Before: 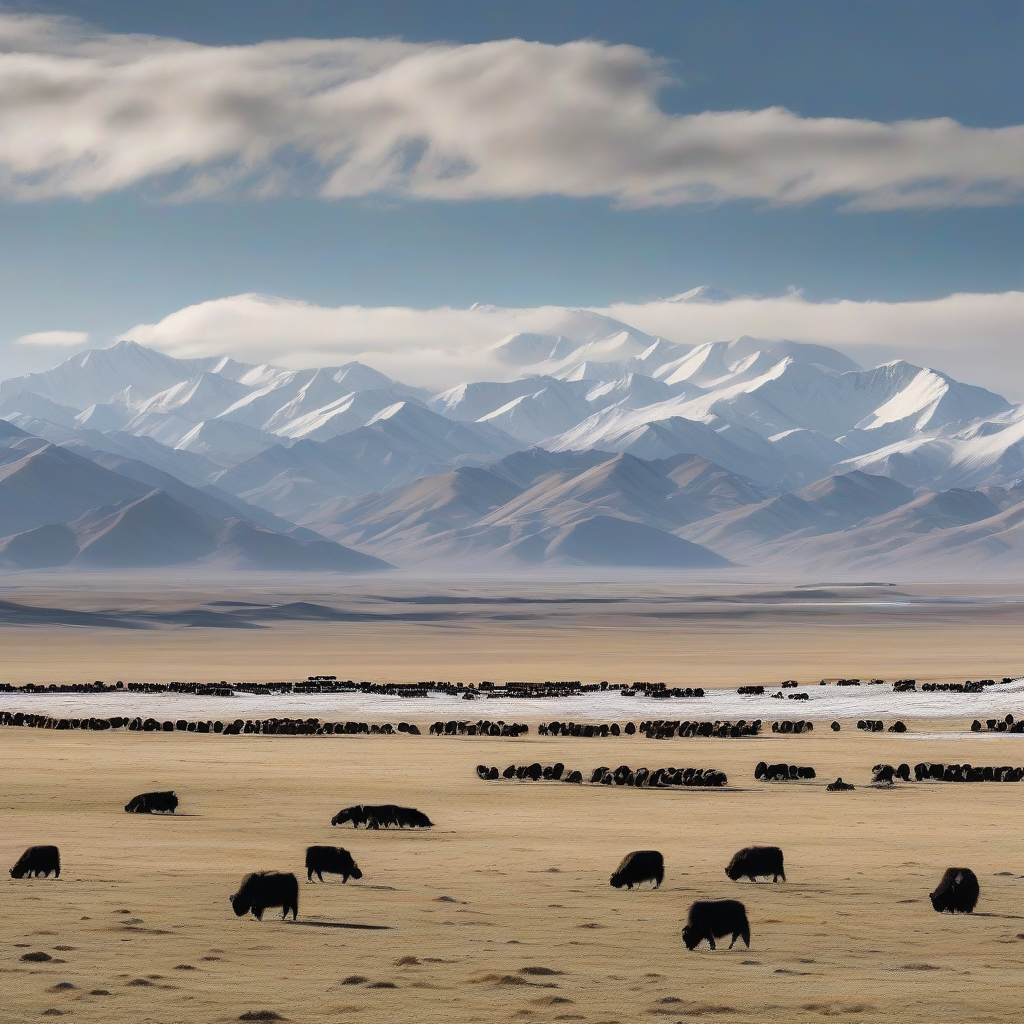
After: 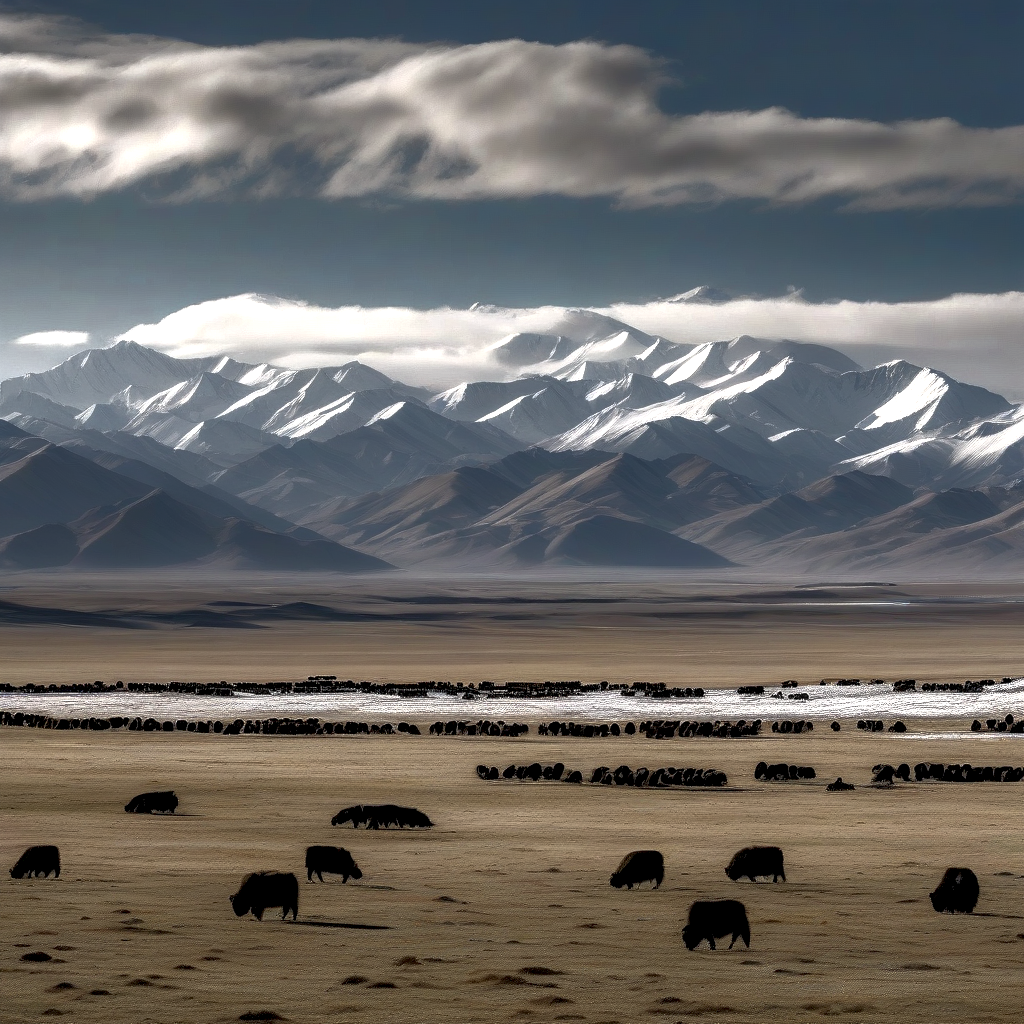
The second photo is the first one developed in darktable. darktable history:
base curve: curves: ch0 [(0, 0) (0.564, 0.291) (0.802, 0.731) (1, 1)]
exposure: exposure 0.207 EV, compensate highlight preservation false
local contrast: highlights 60%, shadows 60%, detail 160%
color zones: curves: ch2 [(0, 0.5) (0.143, 0.5) (0.286, 0.489) (0.415, 0.421) (0.571, 0.5) (0.714, 0.5) (0.857, 0.5) (1, 0.5)]
